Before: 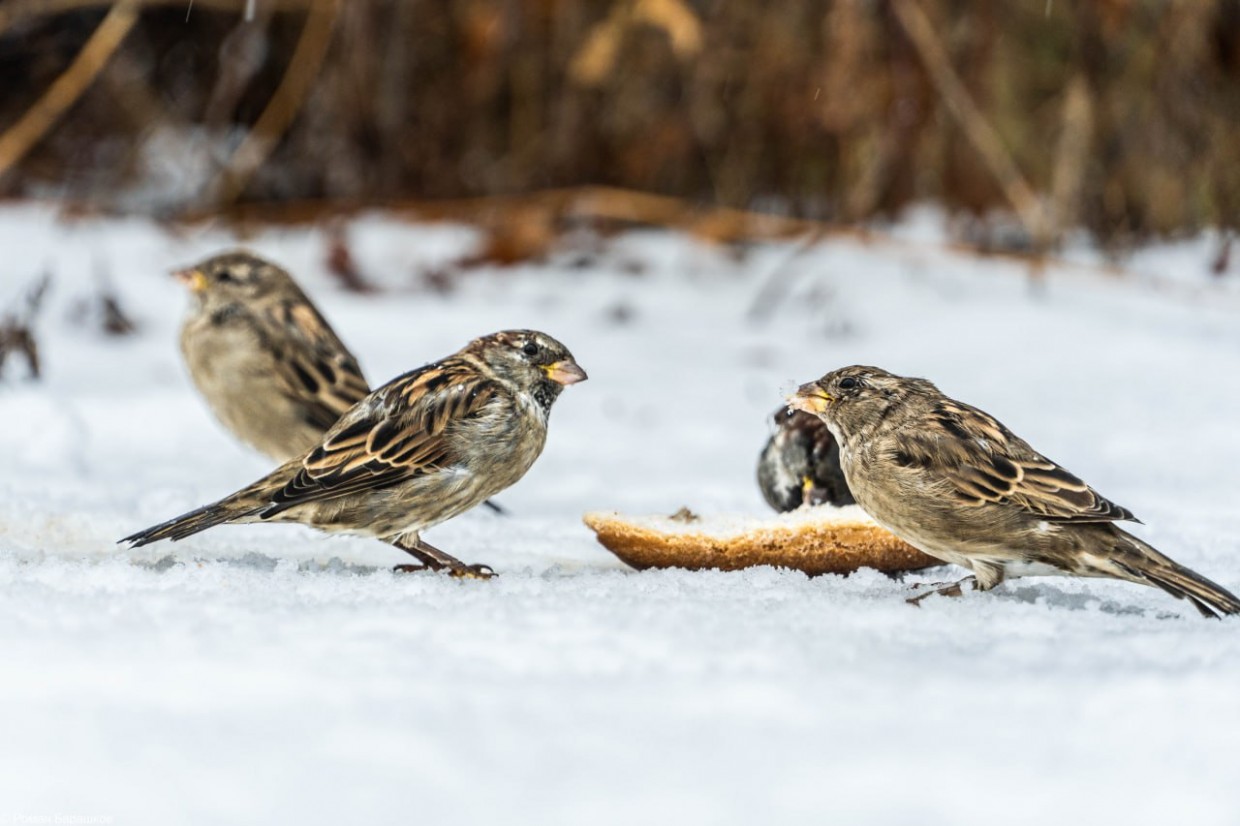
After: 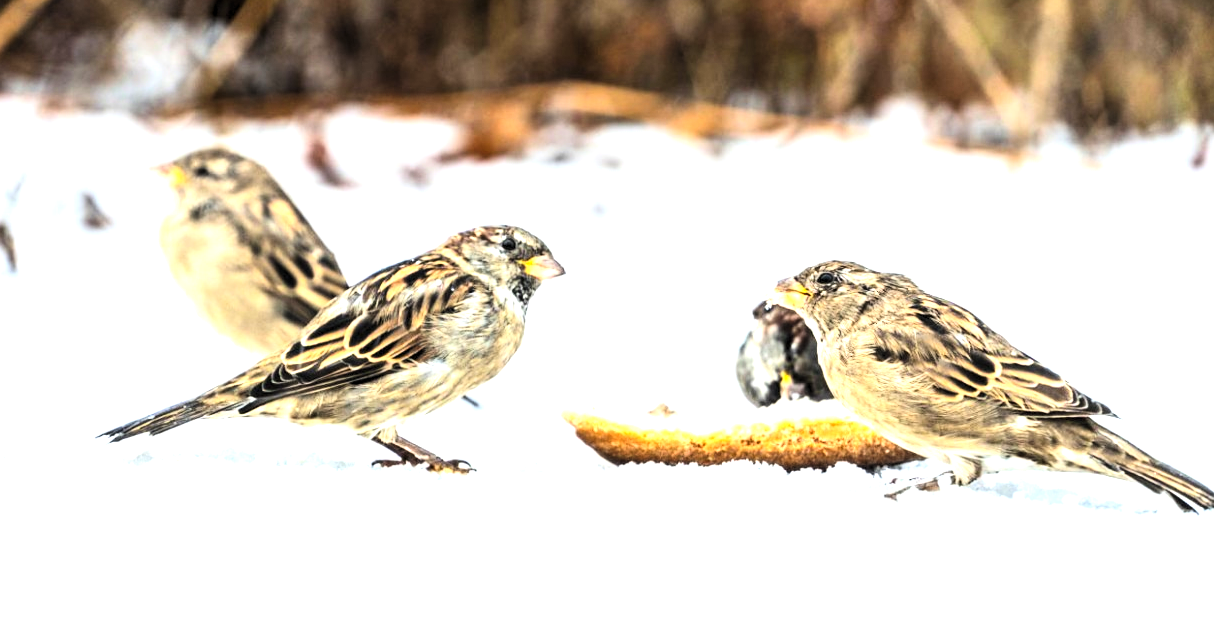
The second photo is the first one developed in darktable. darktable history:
contrast brightness saturation: contrast 0.2, brightness 0.16, saturation 0.22
levels: levels [0.116, 0.574, 1]
crop and rotate: left 1.814%, top 12.818%, right 0.25%, bottom 9.225%
exposure: black level correction 0, exposure 1.45 EV, compensate exposure bias true, compensate highlight preservation false
